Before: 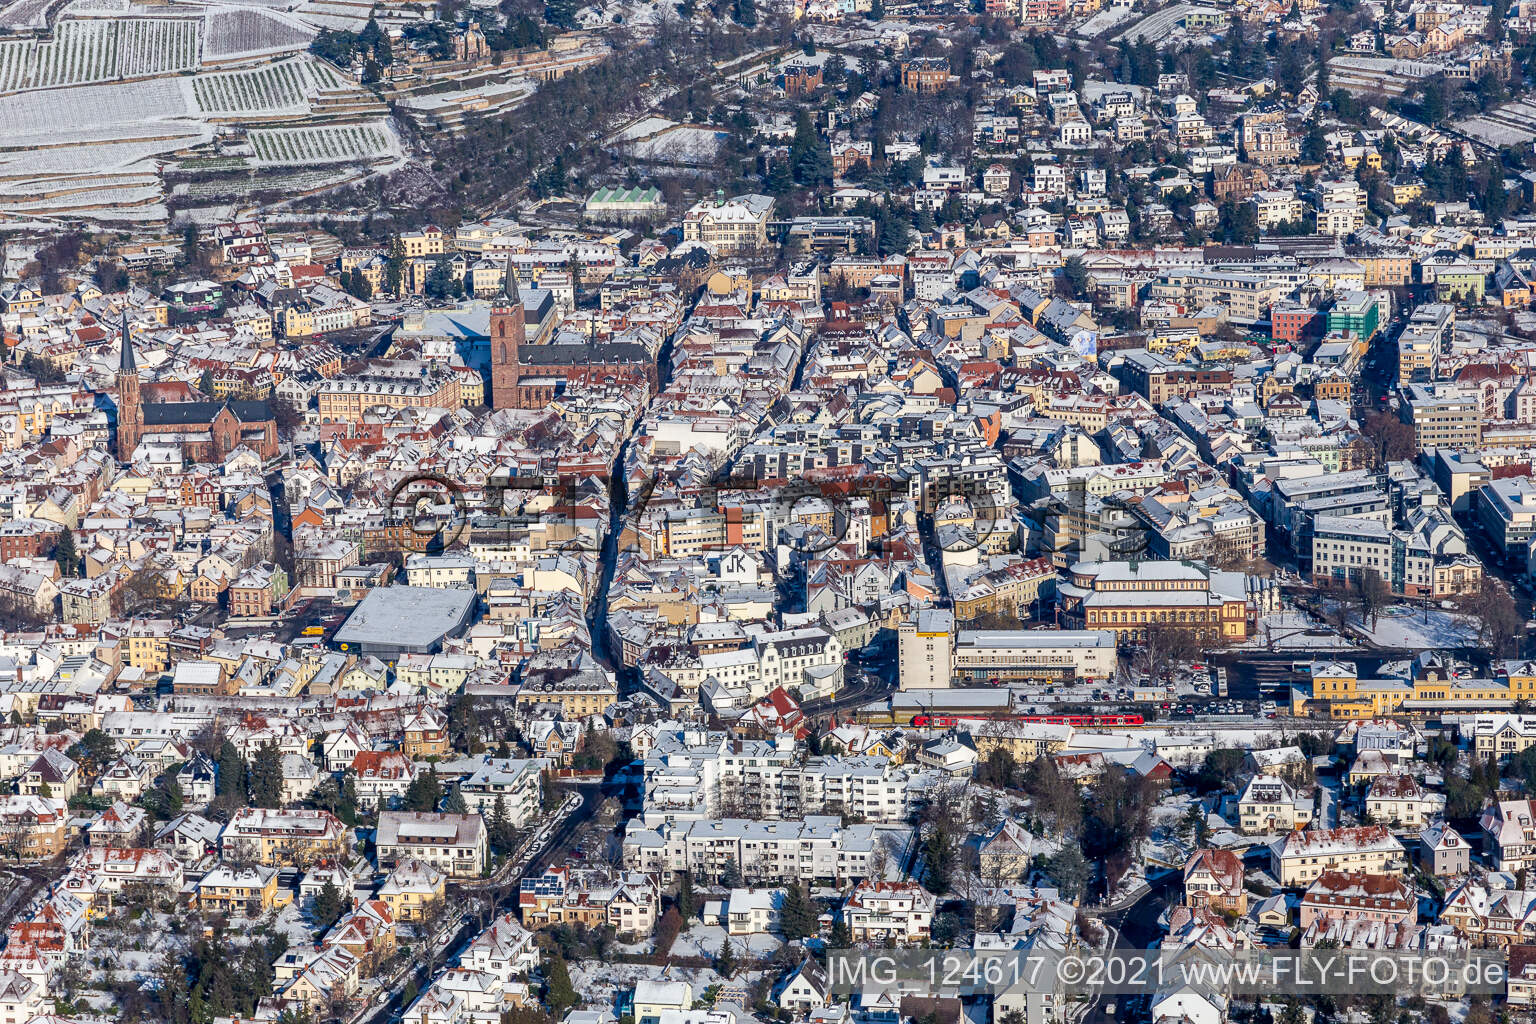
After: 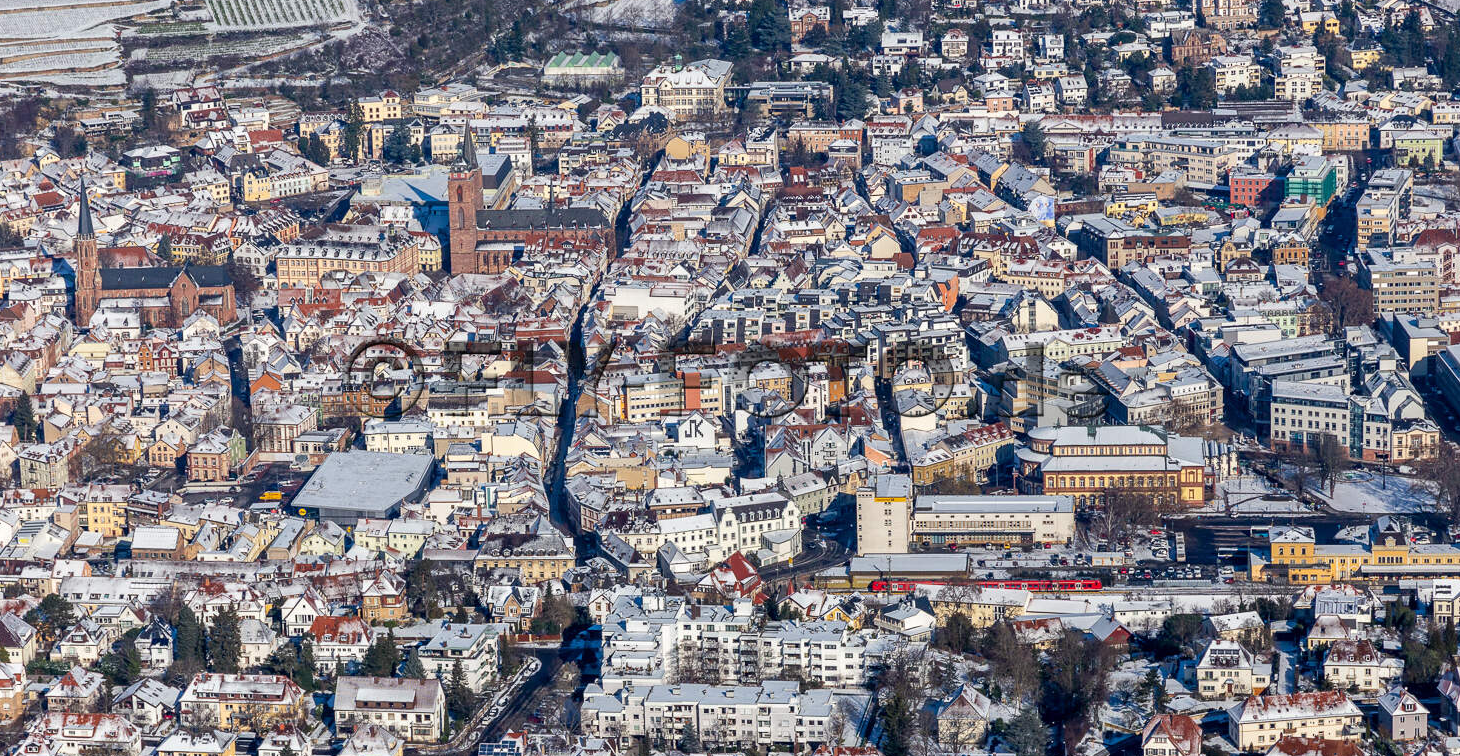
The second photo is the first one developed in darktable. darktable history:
crop and rotate: left 2.785%, top 13.273%, right 2.142%, bottom 12.85%
